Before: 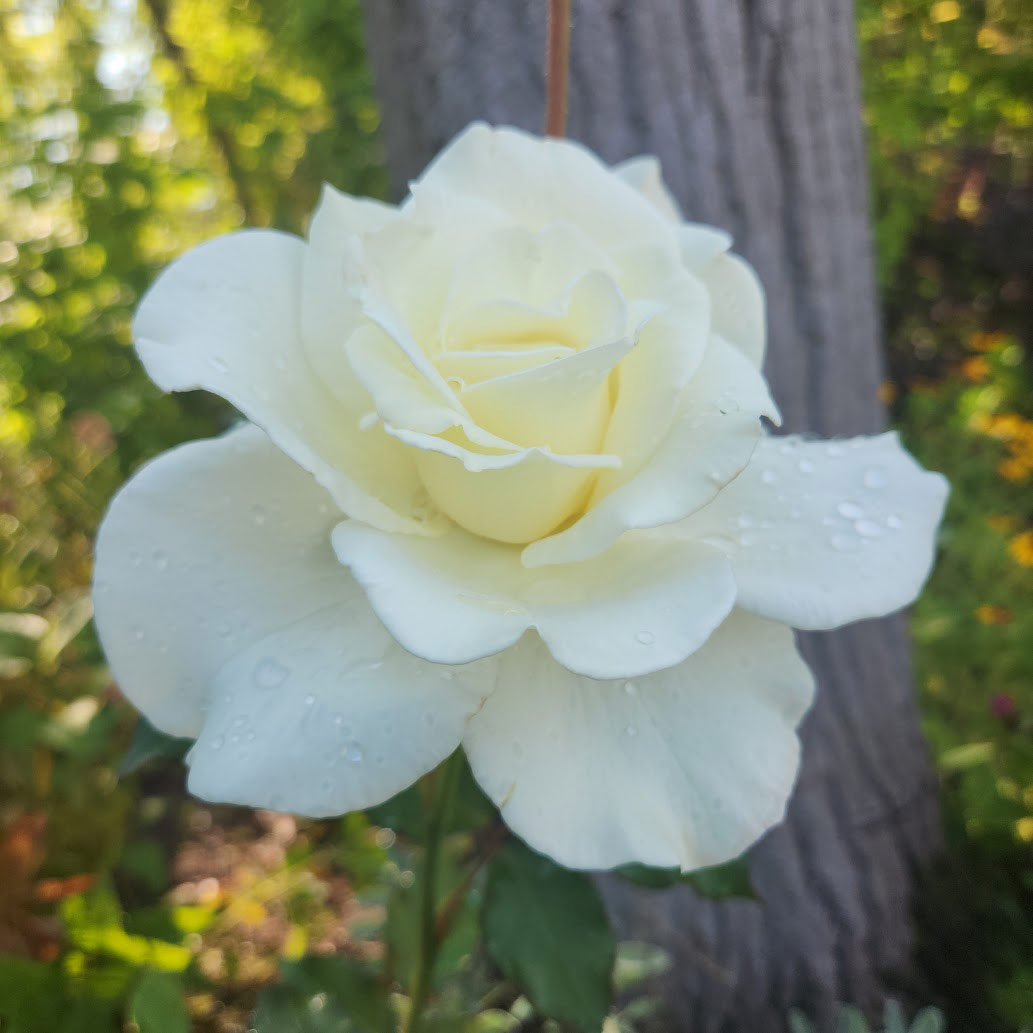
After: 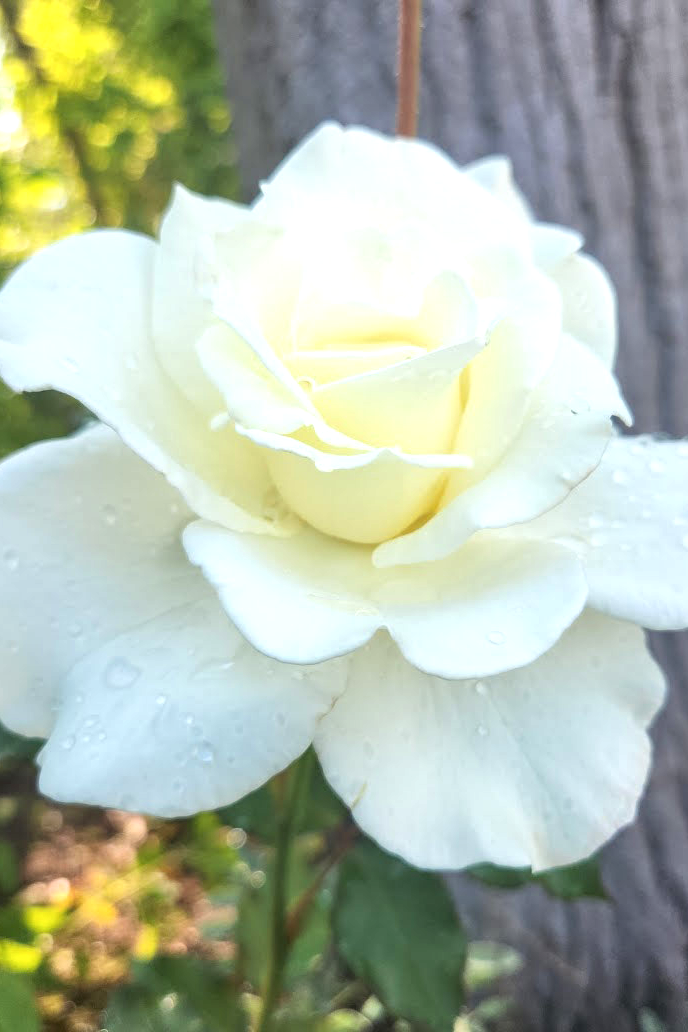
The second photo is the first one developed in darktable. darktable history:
exposure: black level correction 0, exposure 0.7 EV, compensate exposure bias true, compensate highlight preservation false
local contrast: on, module defaults
crop and rotate: left 14.506%, right 18.869%
